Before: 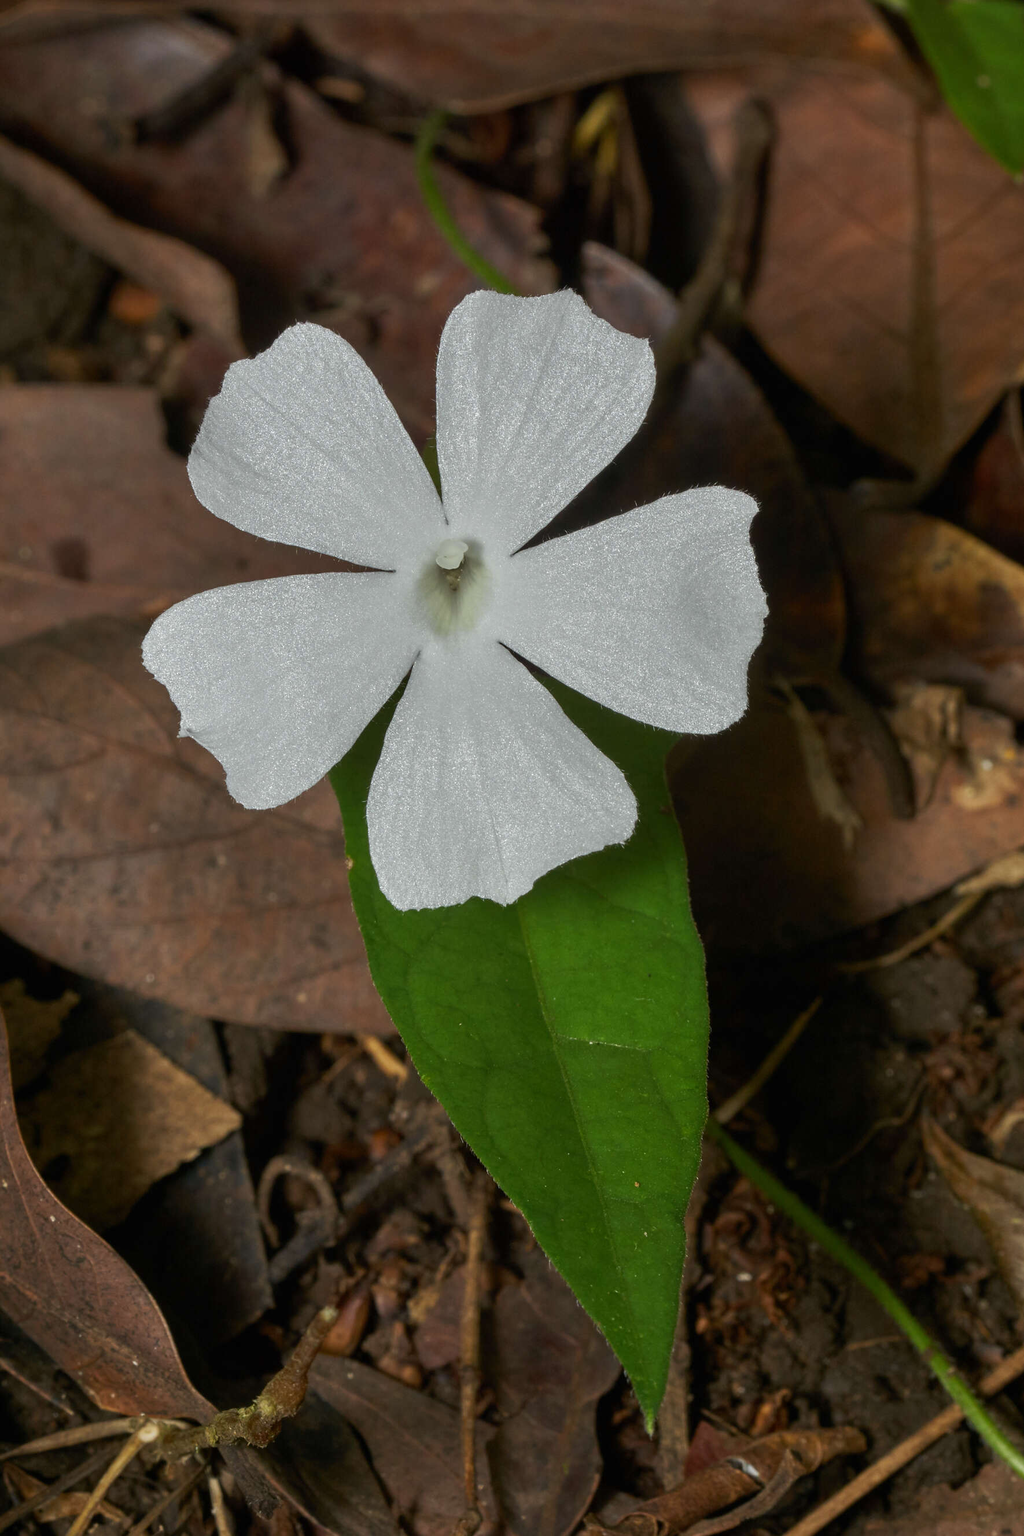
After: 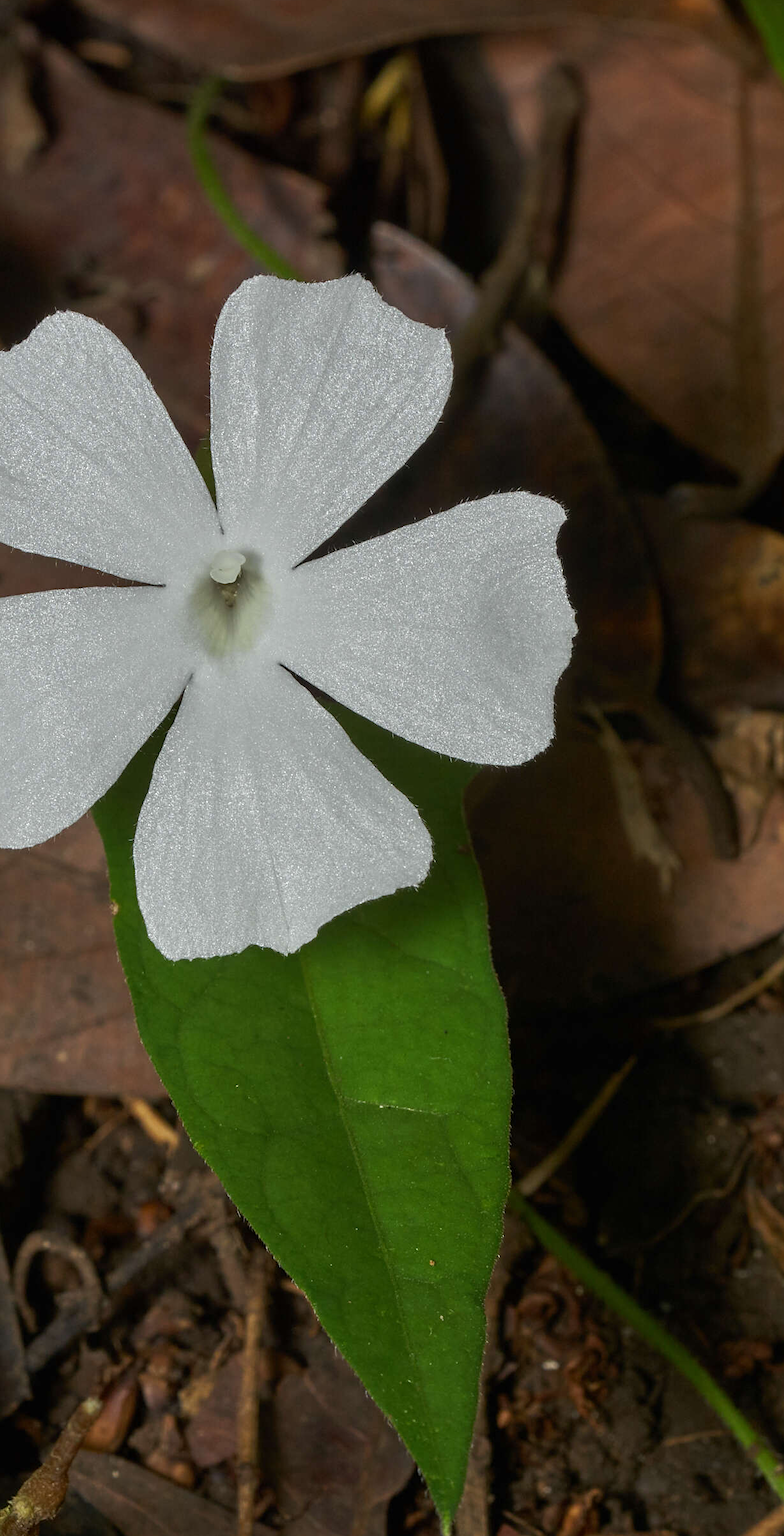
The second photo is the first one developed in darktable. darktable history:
sharpen: amount 0.217
crop and rotate: left 24.041%, top 2.689%, right 6.576%, bottom 6.764%
